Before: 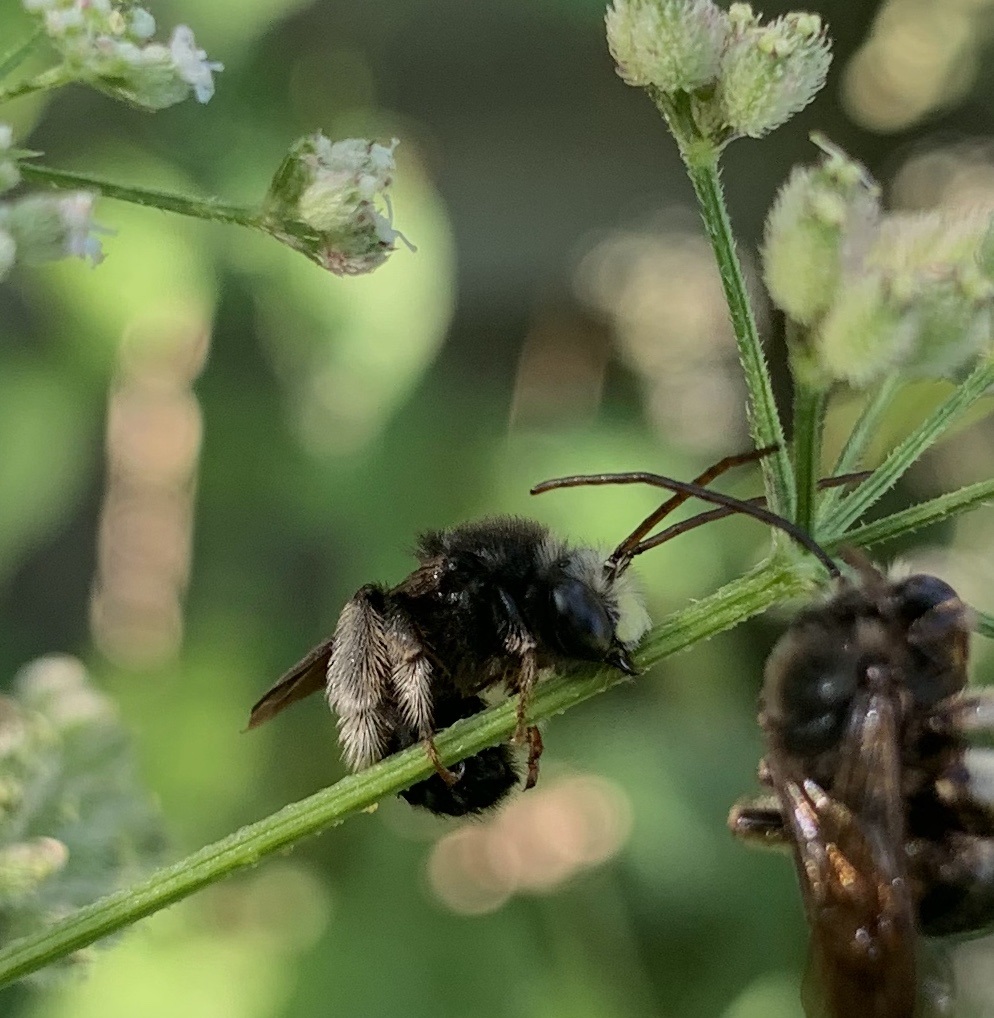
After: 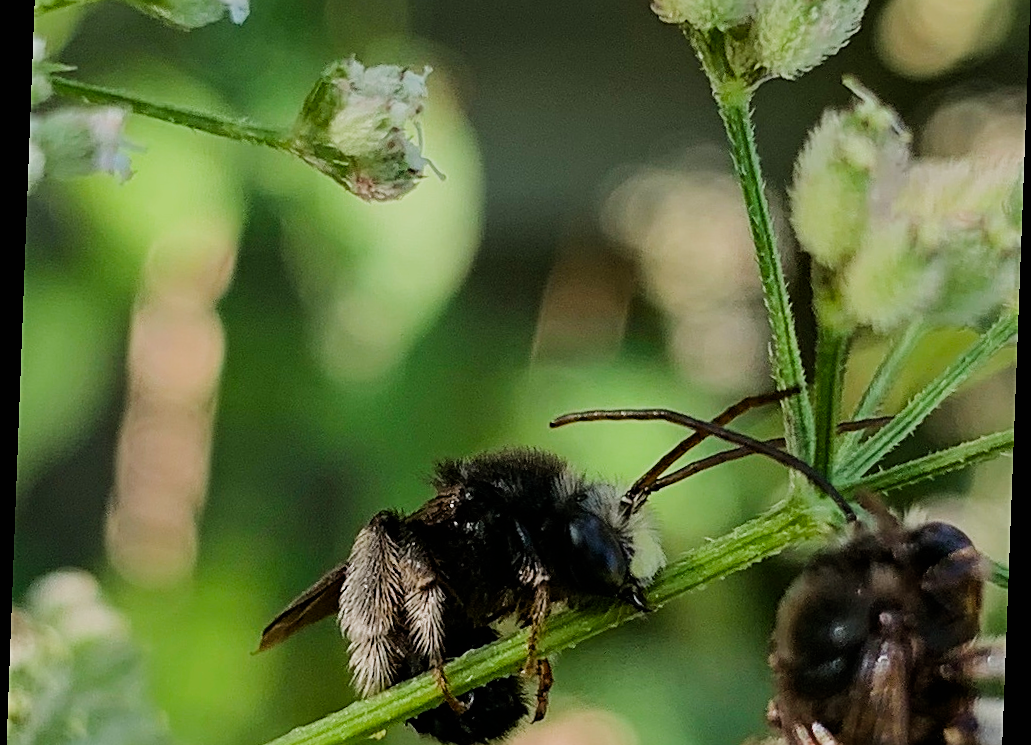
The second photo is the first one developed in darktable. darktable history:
sigmoid: on, module defaults
rotate and perspective: rotation 2.17°, automatic cropping off
crop and rotate: top 8.293%, bottom 20.996%
sharpen: on, module defaults
